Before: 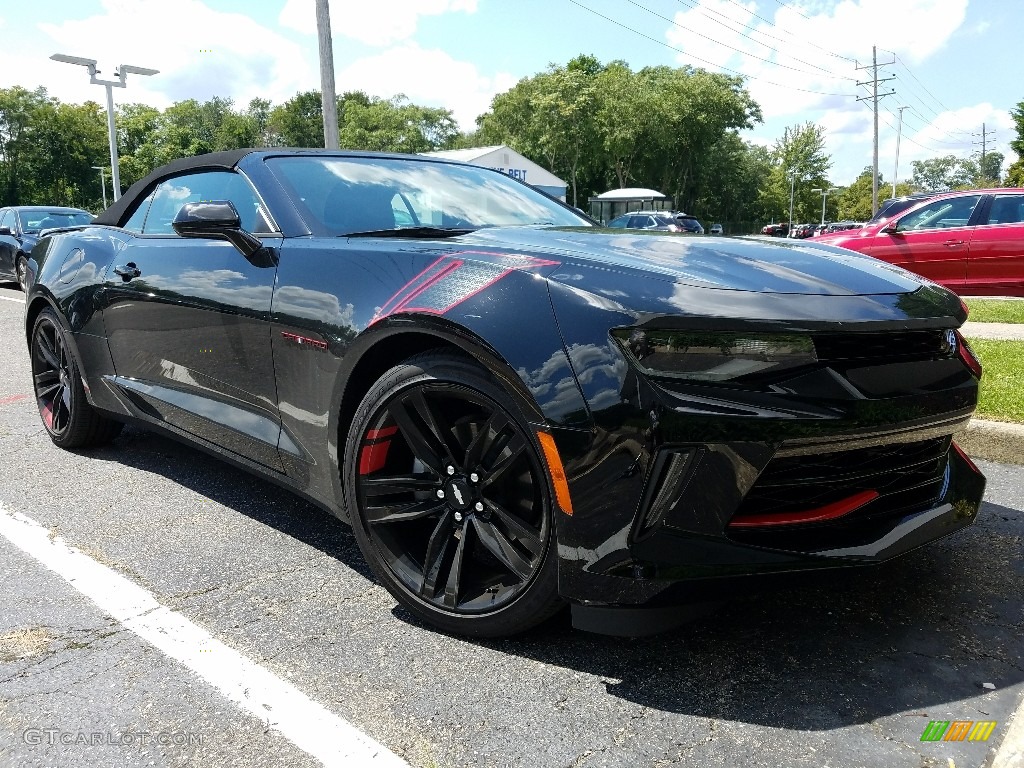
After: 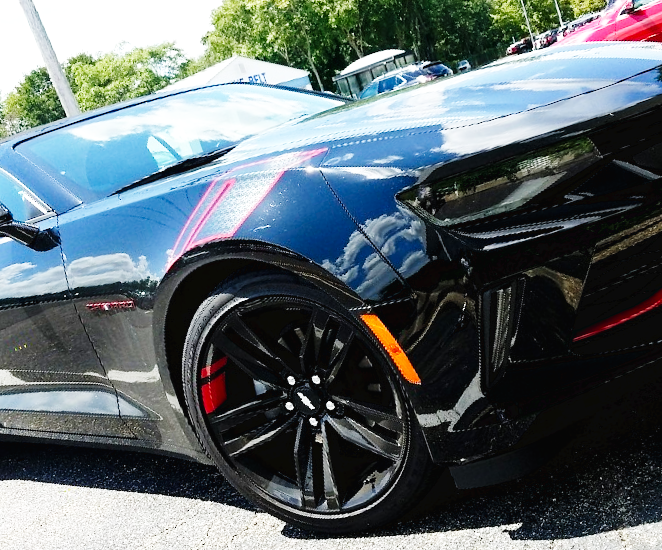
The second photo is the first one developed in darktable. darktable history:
exposure: black level correction 0.001, compensate exposure bias true, compensate highlight preservation false
crop and rotate: angle 19.07°, left 6.803%, right 3.835%, bottom 1.07%
base curve: curves: ch0 [(0, 0.003) (0.001, 0.002) (0.006, 0.004) (0.02, 0.022) (0.048, 0.086) (0.094, 0.234) (0.162, 0.431) (0.258, 0.629) (0.385, 0.8) (0.548, 0.918) (0.751, 0.988) (1, 1)], preserve colors none
tone equalizer: edges refinement/feathering 500, mask exposure compensation -1.57 EV, preserve details no
